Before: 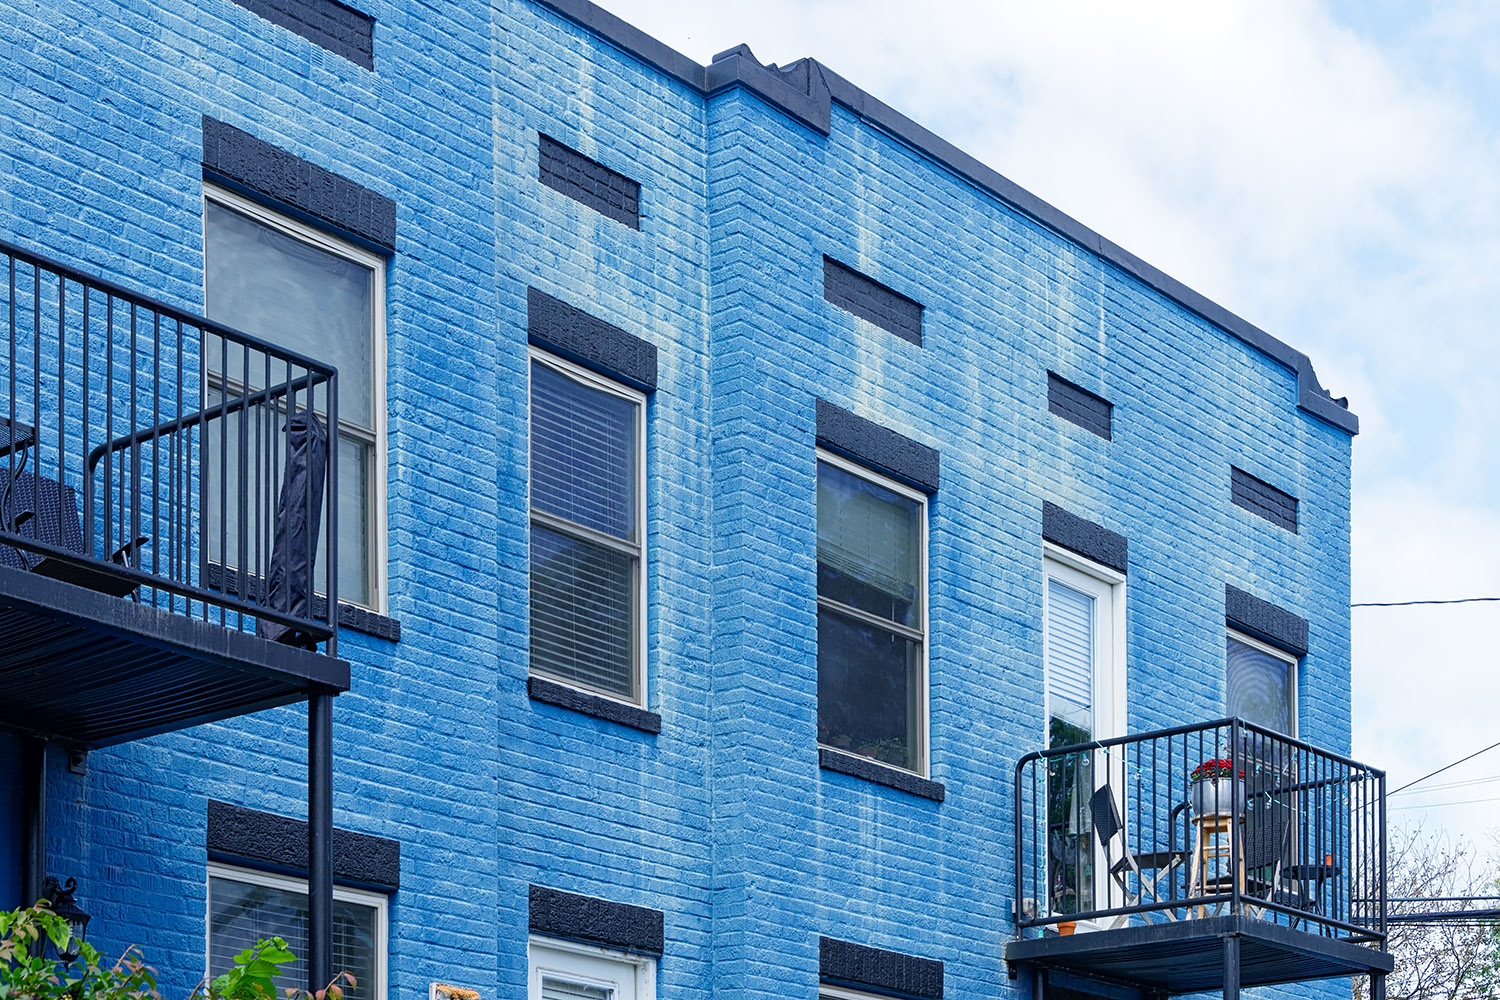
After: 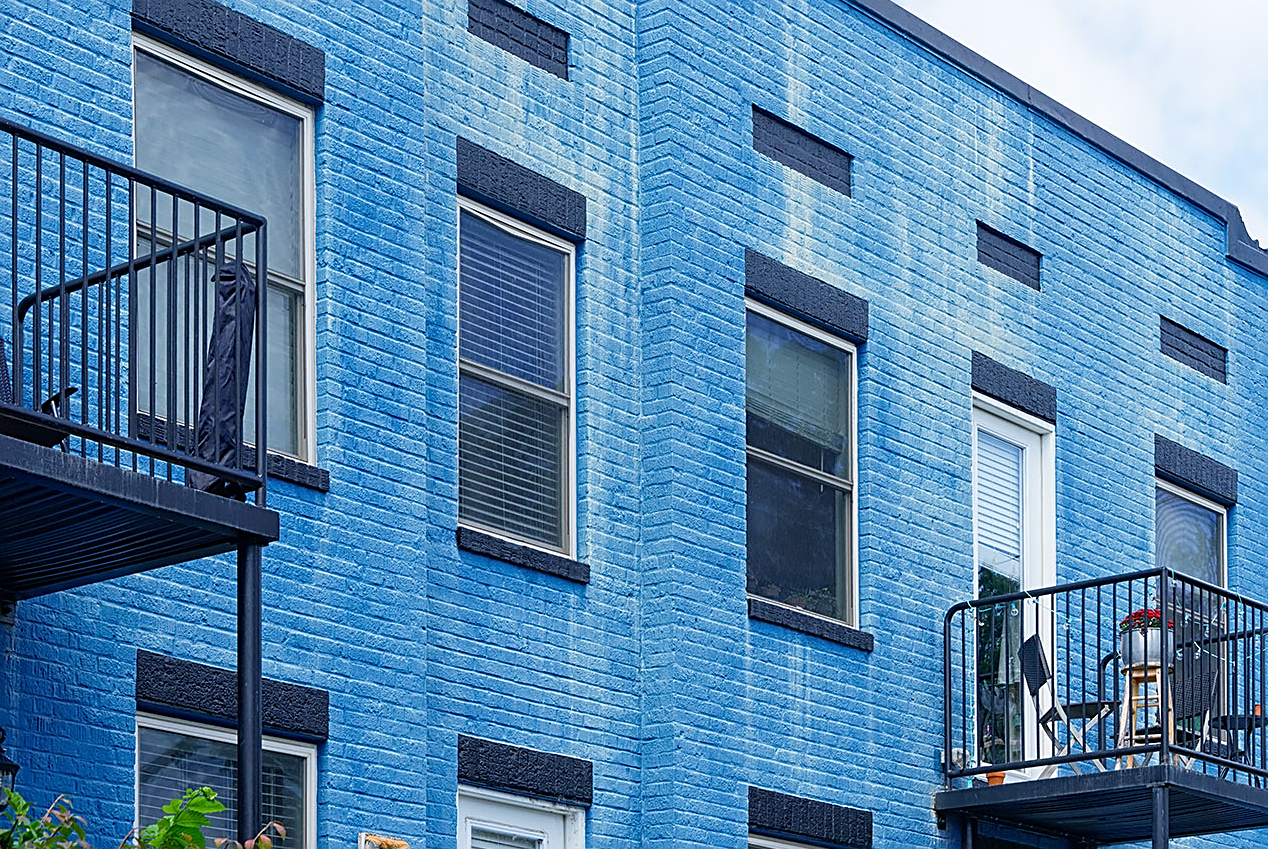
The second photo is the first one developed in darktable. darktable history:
crop and rotate: left 4.739%, top 15.04%, right 10.691%
sharpen: on, module defaults
